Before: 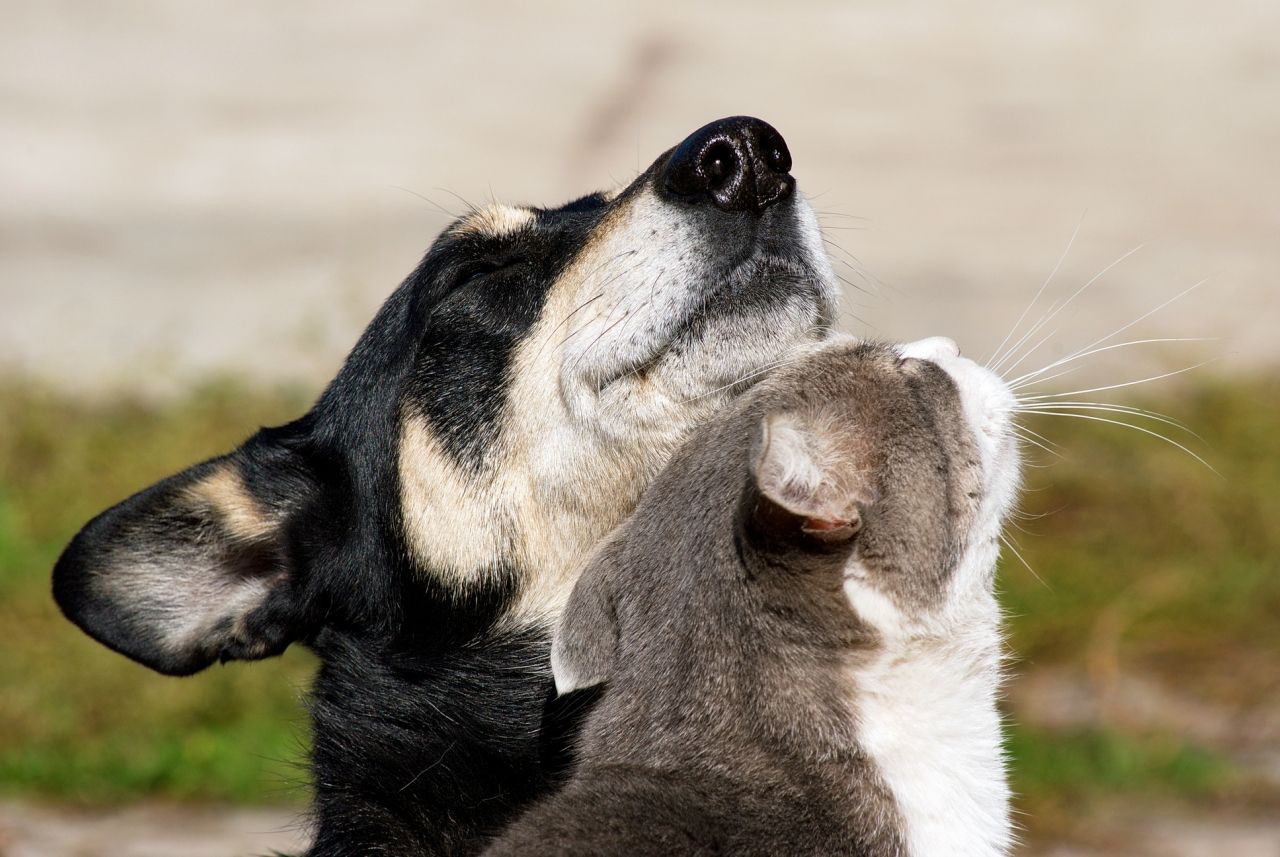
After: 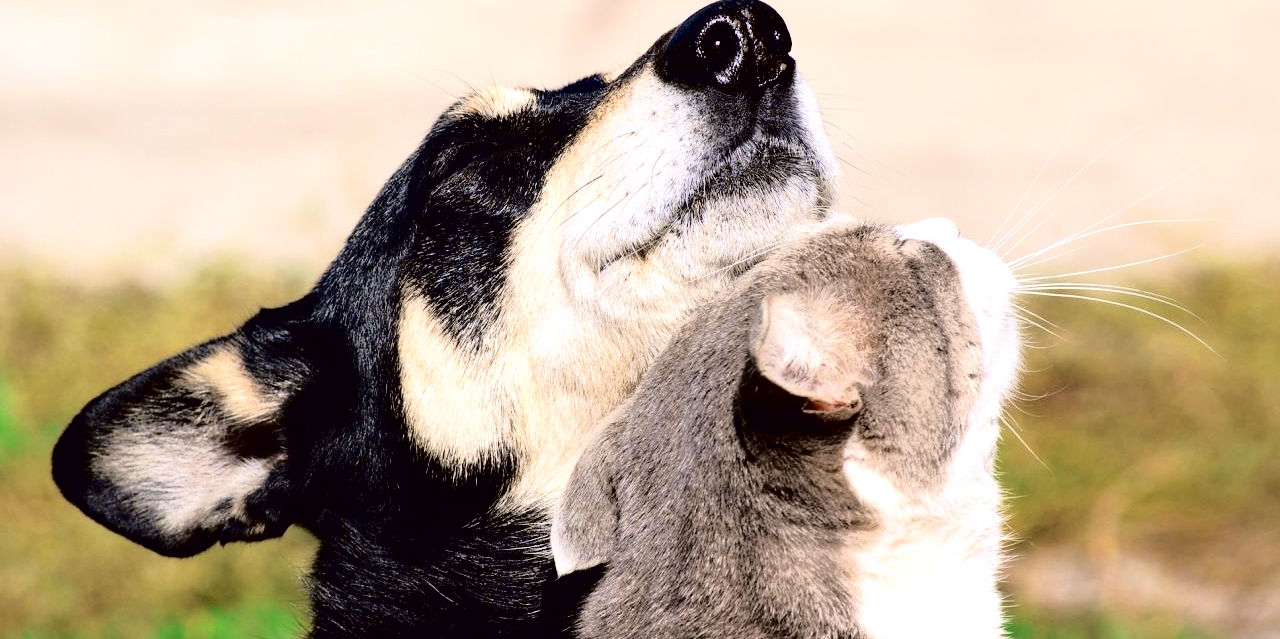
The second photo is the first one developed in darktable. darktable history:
tone curve: curves: ch0 [(0.003, 0.003) (0.104, 0.026) (0.236, 0.181) (0.401, 0.443) (0.495, 0.55) (0.625, 0.67) (0.819, 0.841) (0.96, 0.899)]; ch1 [(0, 0) (0.161, 0.092) (0.37, 0.302) (0.424, 0.402) (0.45, 0.466) (0.495, 0.51) (0.573, 0.571) (0.638, 0.641) (0.751, 0.741) (1, 1)]; ch2 [(0, 0) (0.352, 0.403) (0.466, 0.443) (0.524, 0.526) (0.56, 0.556) (1, 1)], color space Lab, independent channels, preserve colors none
crop: top 13.989%, bottom 11.374%
tone equalizer: -8 EV -1.08 EV, -7 EV -1.02 EV, -6 EV -0.859 EV, -5 EV -0.557 EV, -3 EV 0.579 EV, -2 EV 0.841 EV, -1 EV 1.01 EV, +0 EV 1.07 EV
